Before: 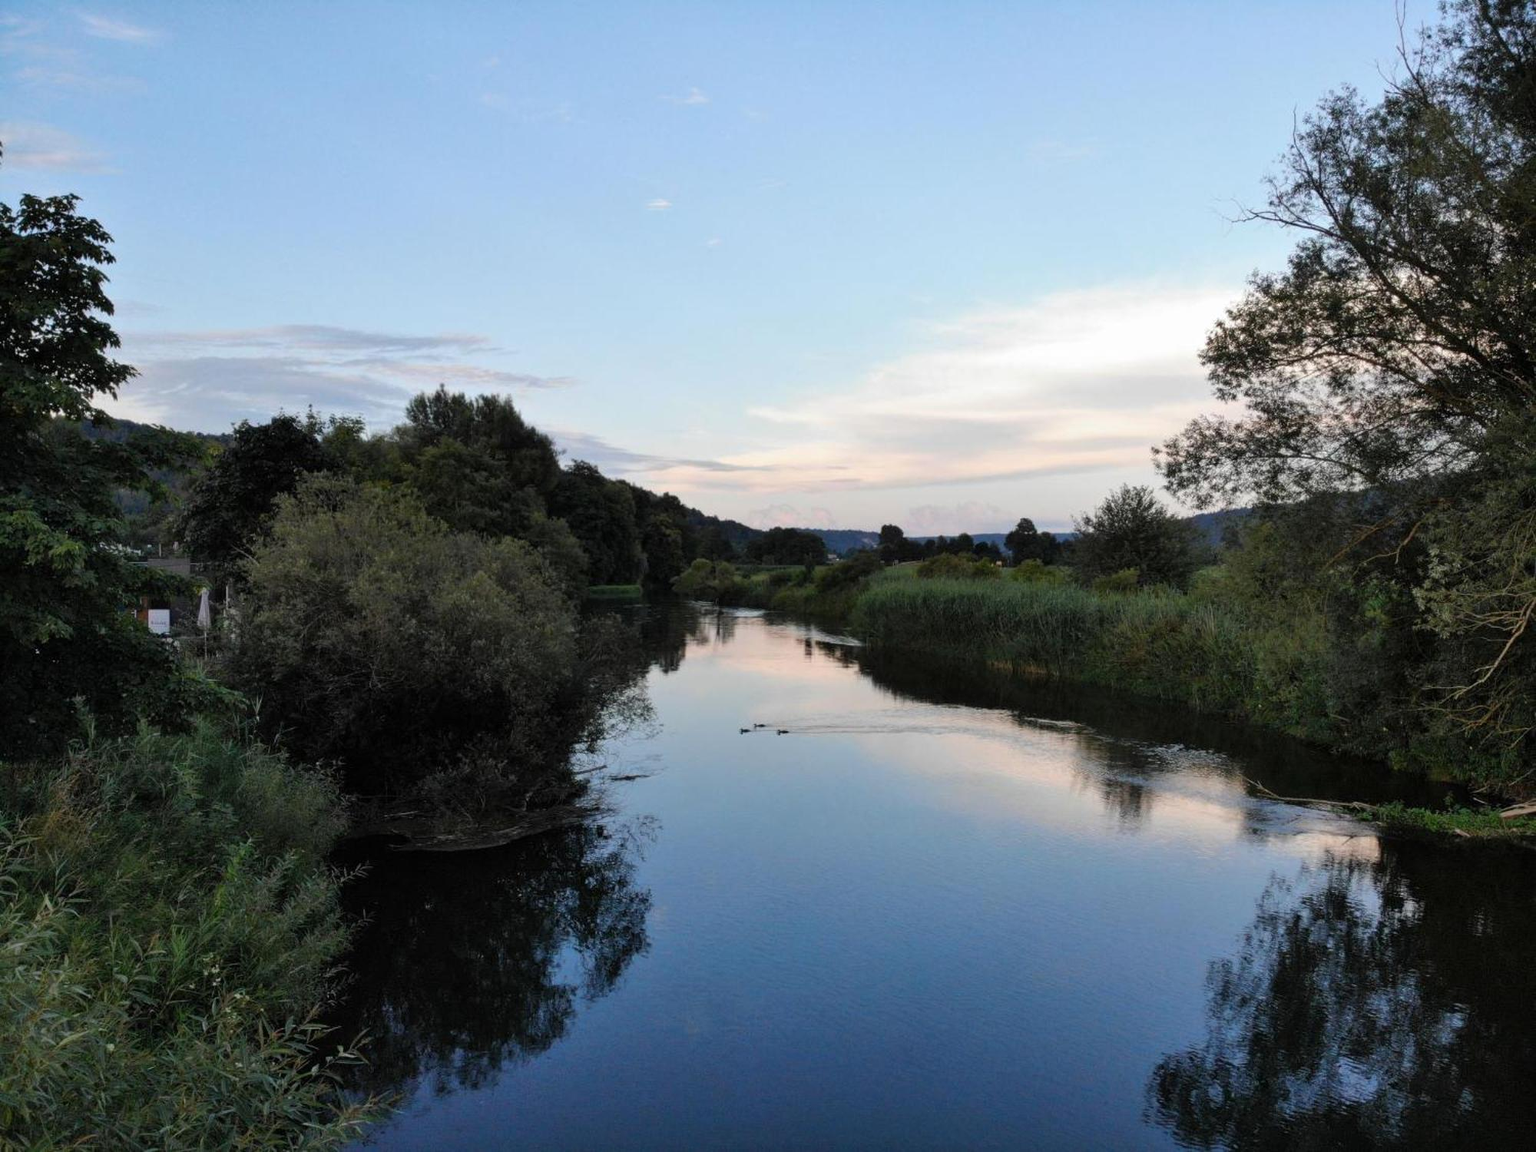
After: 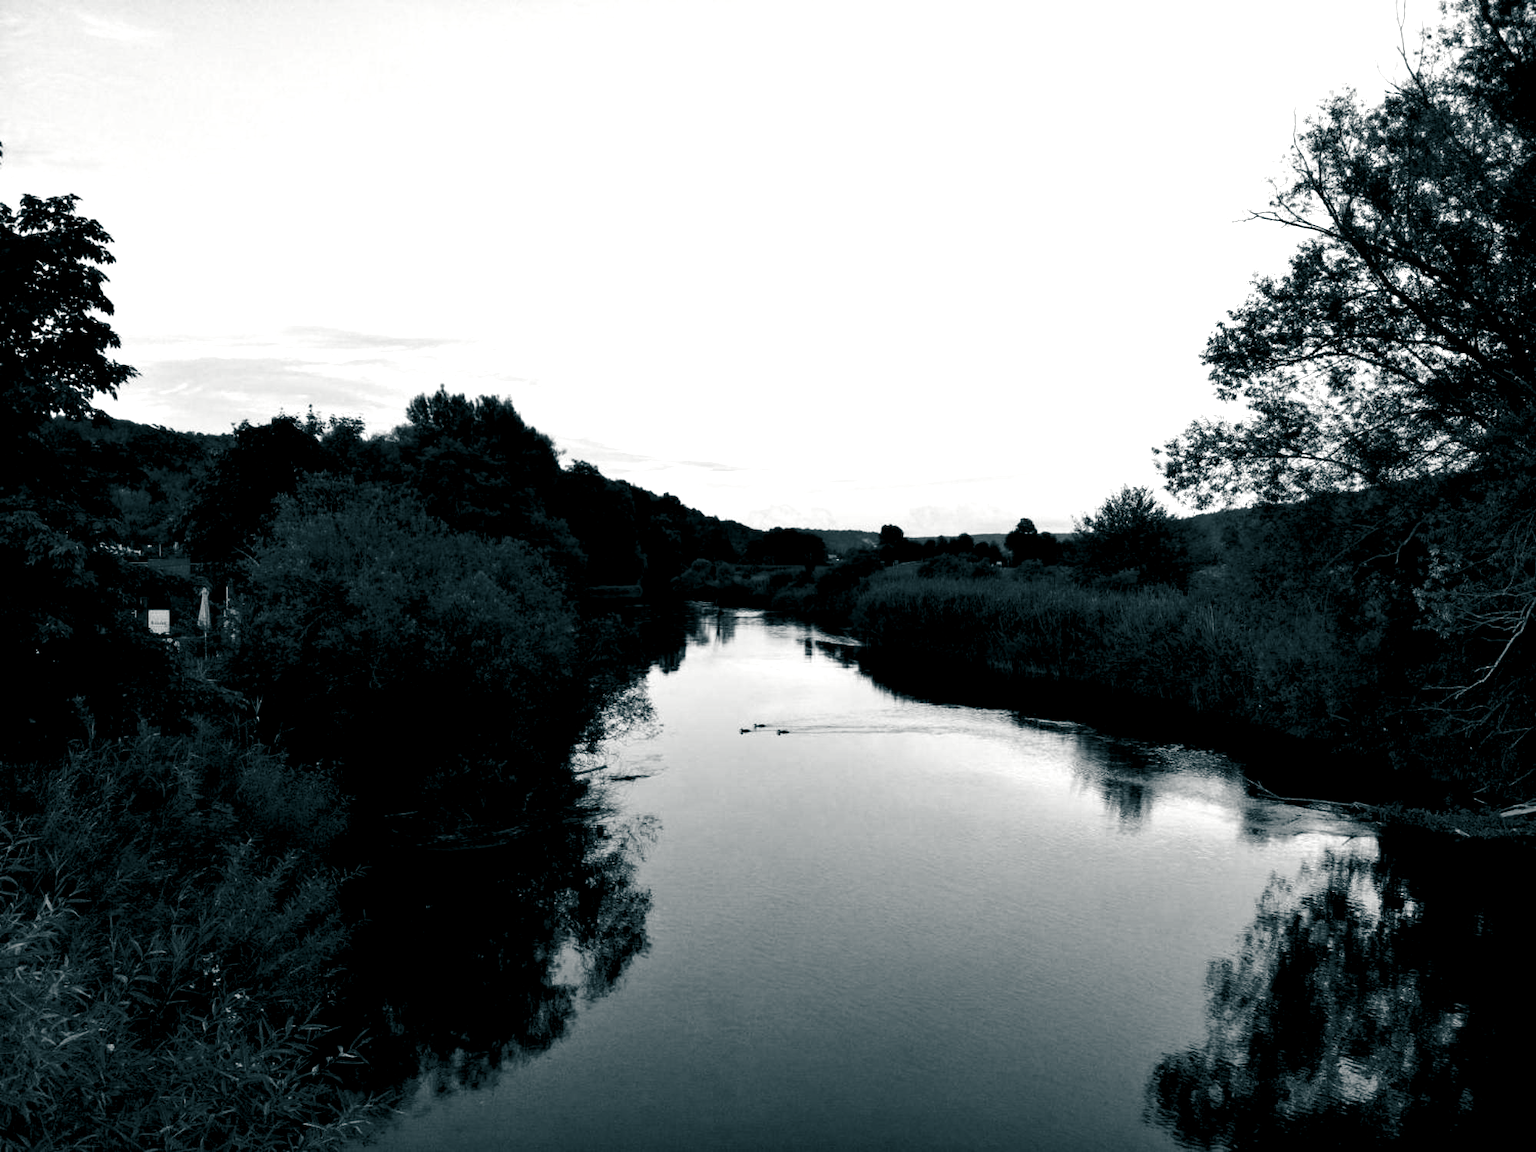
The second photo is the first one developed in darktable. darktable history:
shadows and highlights: shadows -29.18, highlights 29.89, shadows color adjustment 98.01%, highlights color adjustment 59.09%
color calibration: output gray [0.21, 0.42, 0.37, 0], illuminant custom, x 0.368, y 0.373, temperature 4336.75 K
color balance rgb: shadows lift › luminance -28.402%, shadows lift › chroma 10.164%, shadows lift › hue 228.54°, power › chroma 0.238%, power › hue 63.2°, global offset › luminance -0.884%, linear chroma grading › shadows 9.676%, linear chroma grading › highlights 9.099%, linear chroma grading › global chroma 14.771%, linear chroma grading › mid-tones 14.897%, perceptual saturation grading › global saturation 0.316%, perceptual brilliance grading › global brilliance 21.617%, perceptual brilliance grading › shadows -34.798%, global vibrance 14.968%
levels: levels [0.031, 0.5, 0.969]
